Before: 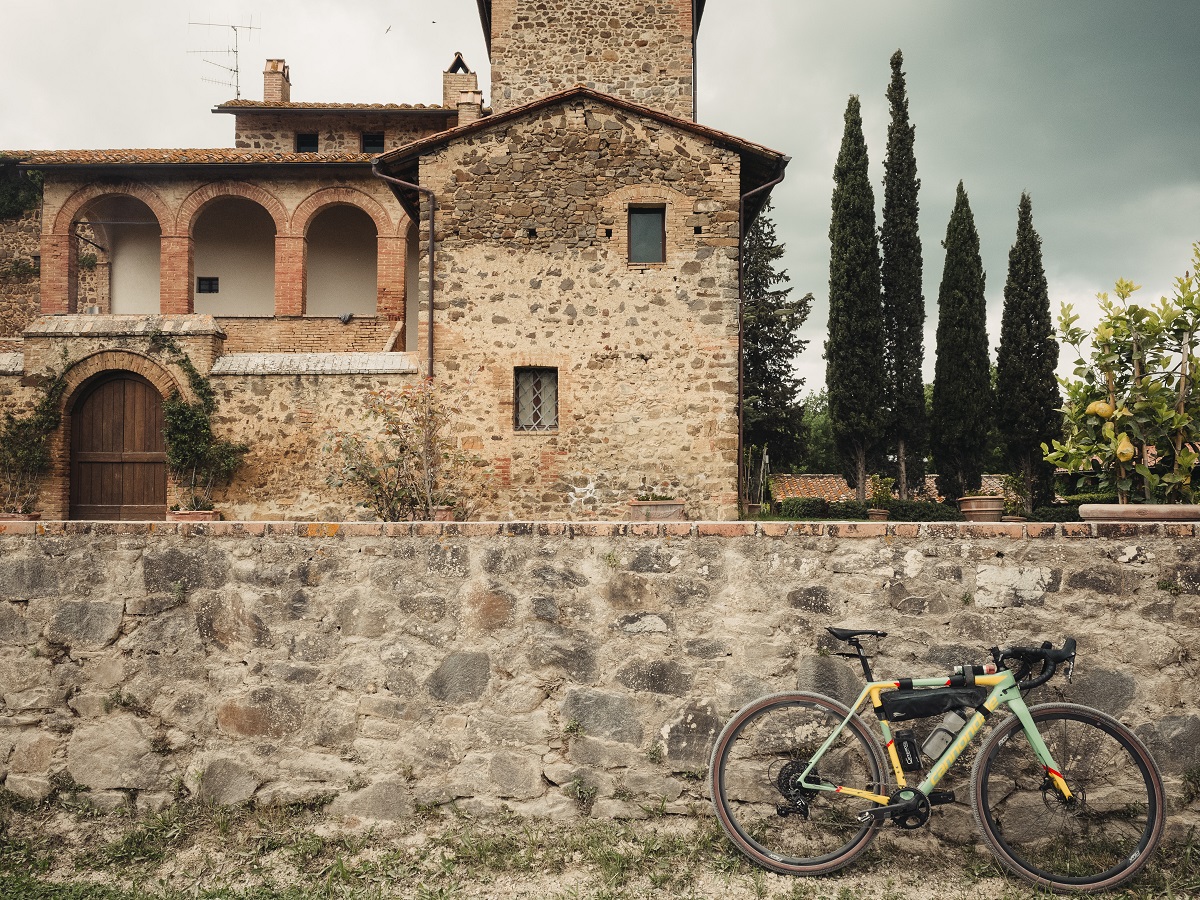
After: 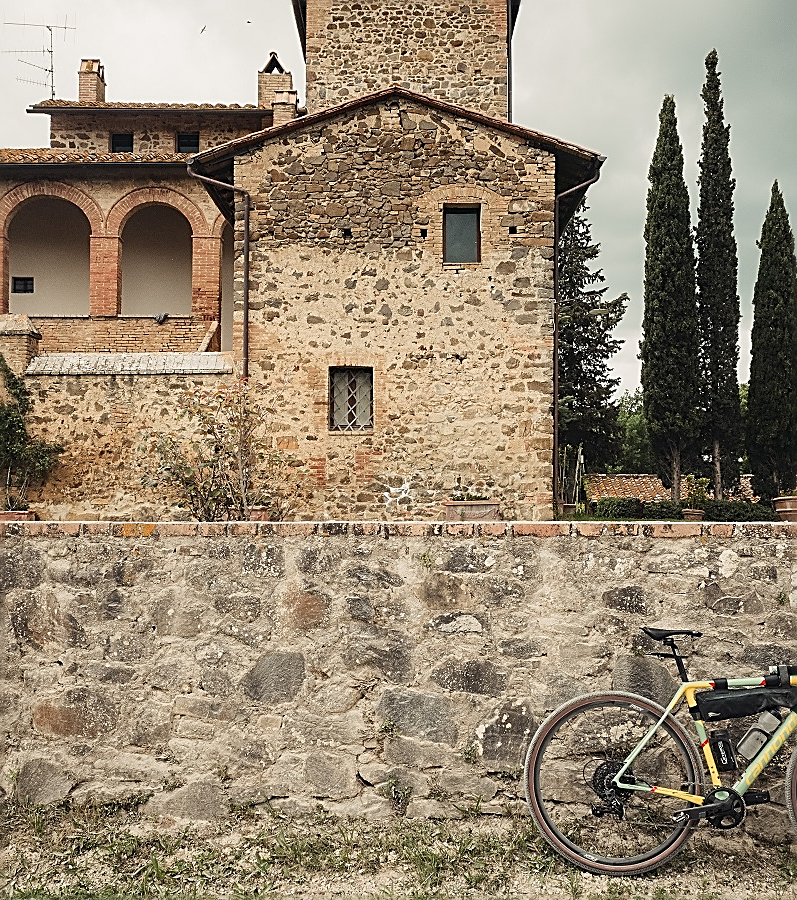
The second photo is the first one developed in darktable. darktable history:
sharpen: amount 0.9
crop and rotate: left 15.493%, right 18.021%
